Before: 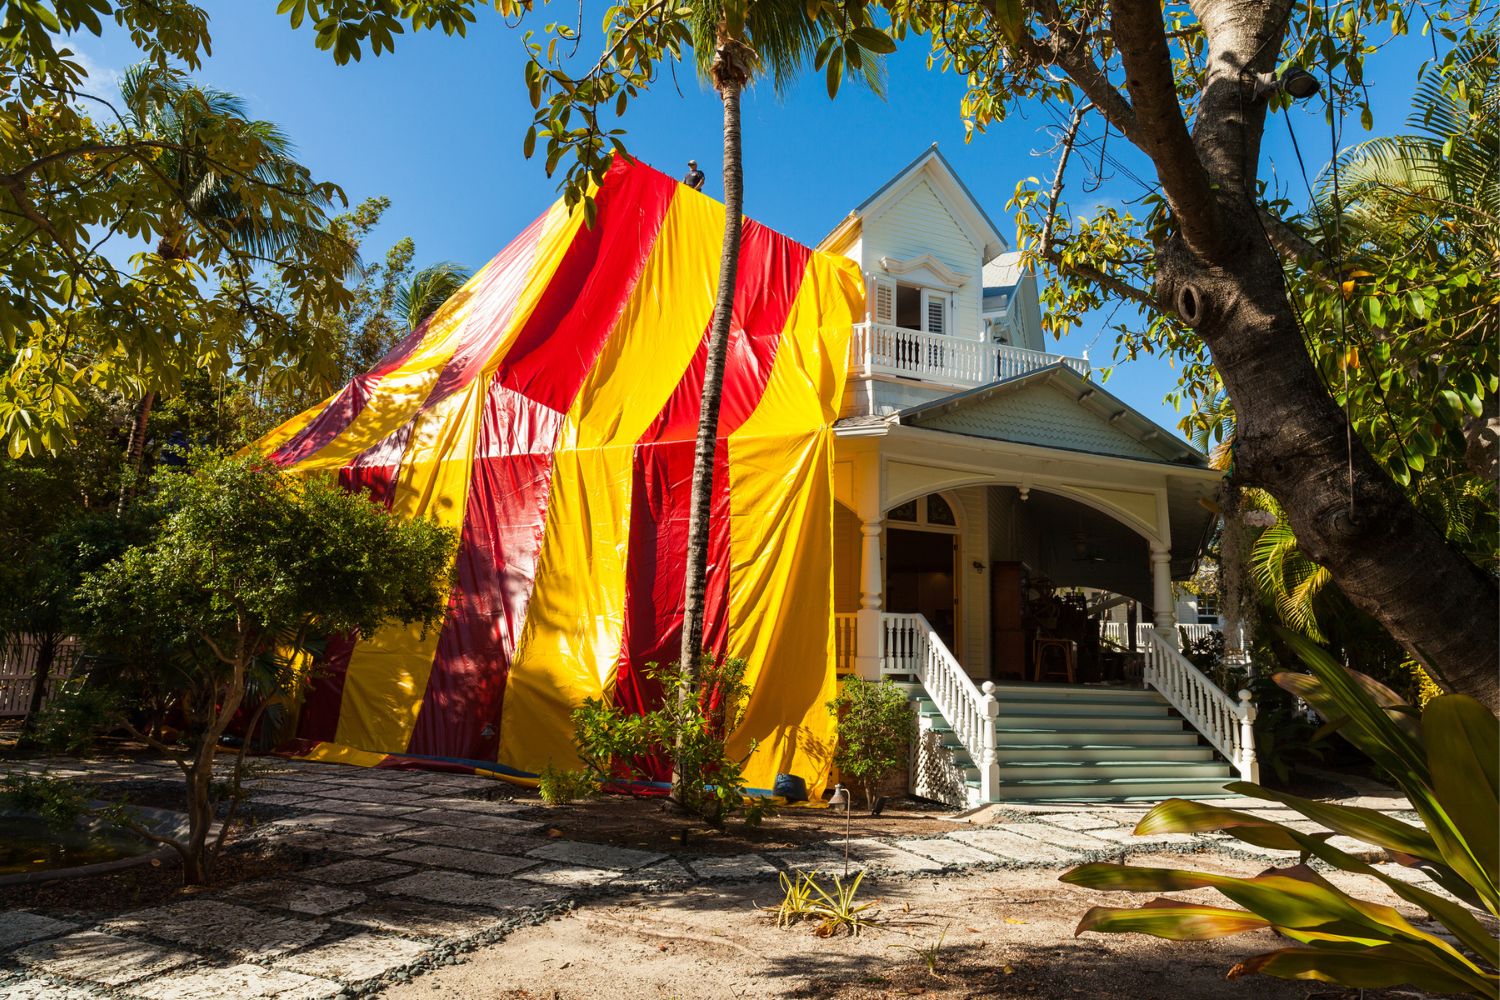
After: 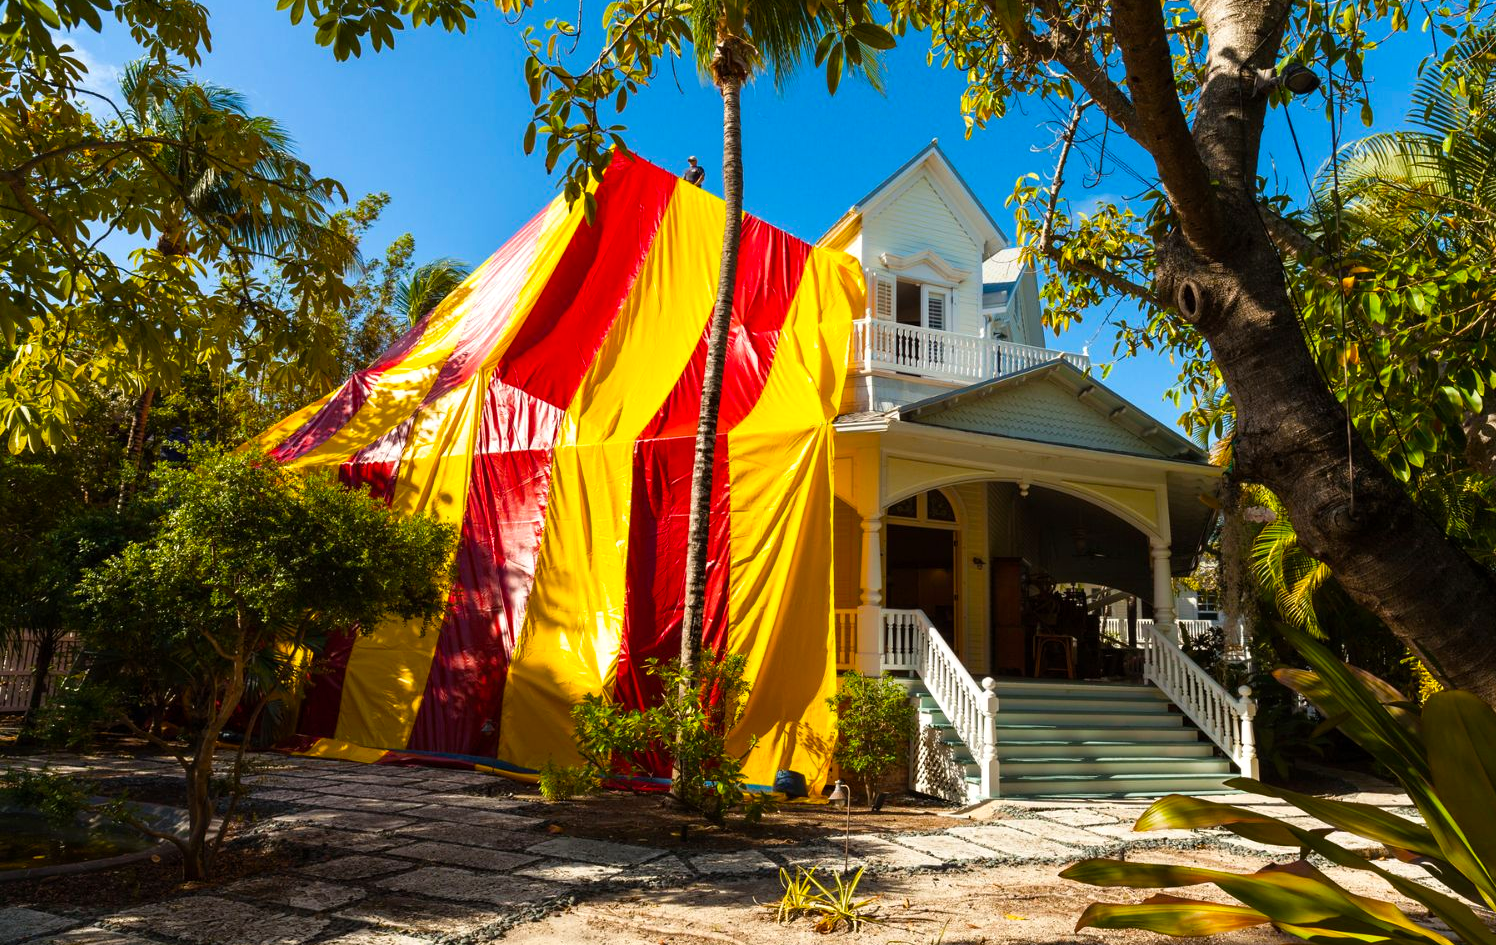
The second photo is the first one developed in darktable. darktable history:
color balance rgb: perceptual saturation grading › global saturation 25.799%, global vibrance 5.113%, contrast 3.038%
shadows and highlights: shadows -1.24, highlights 39.06
crop: top 0.426%, right 0.263%, bottom 5.039%
